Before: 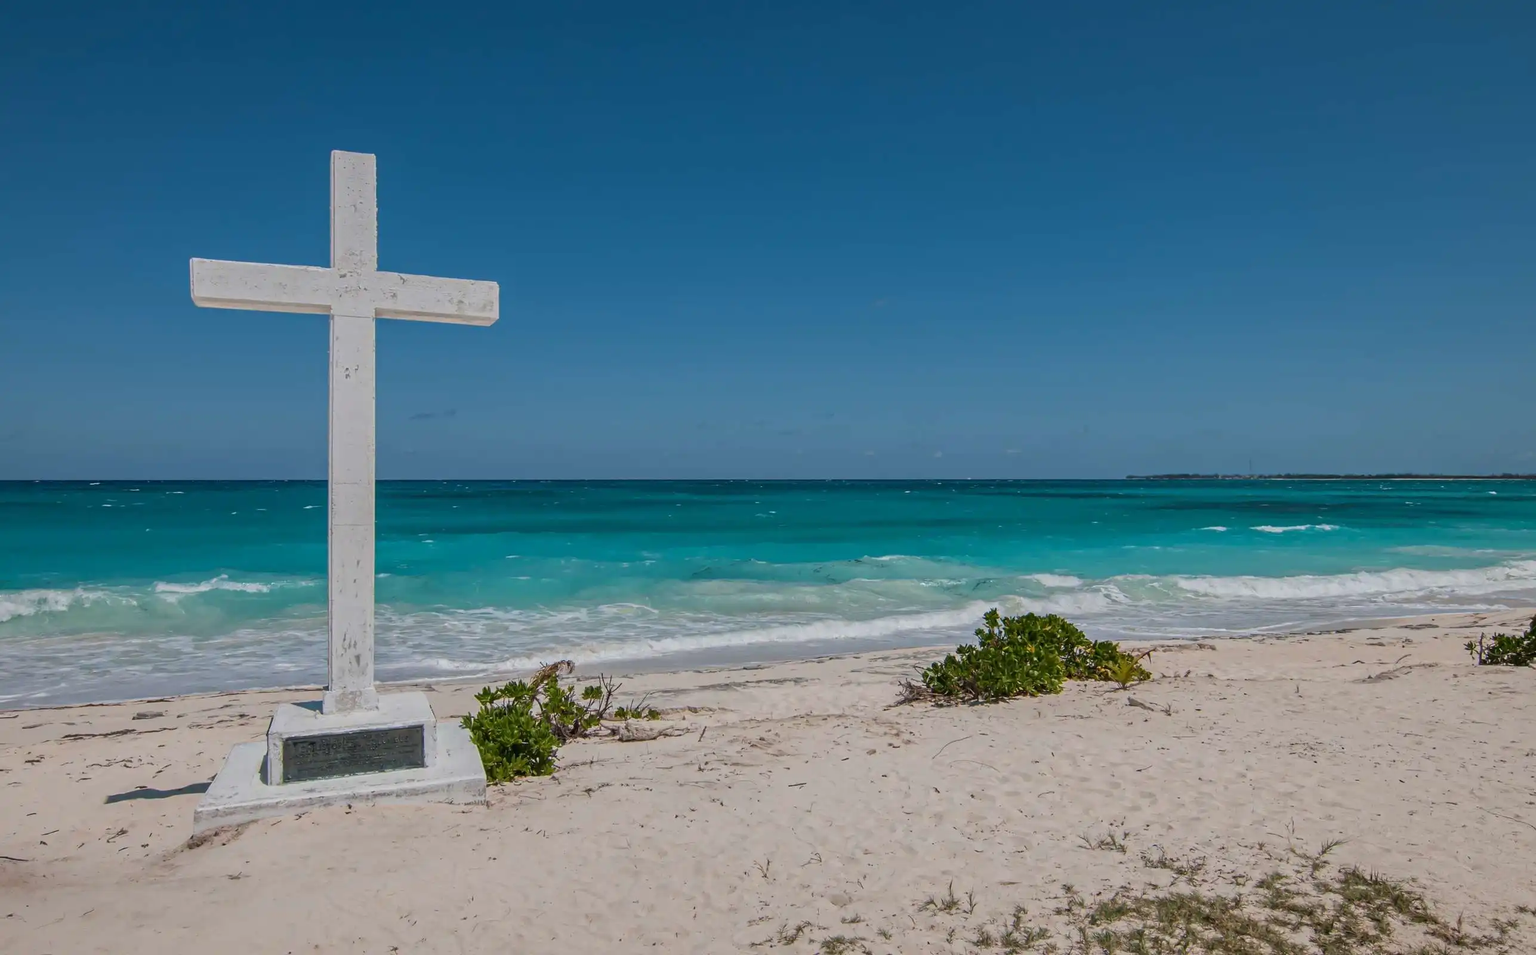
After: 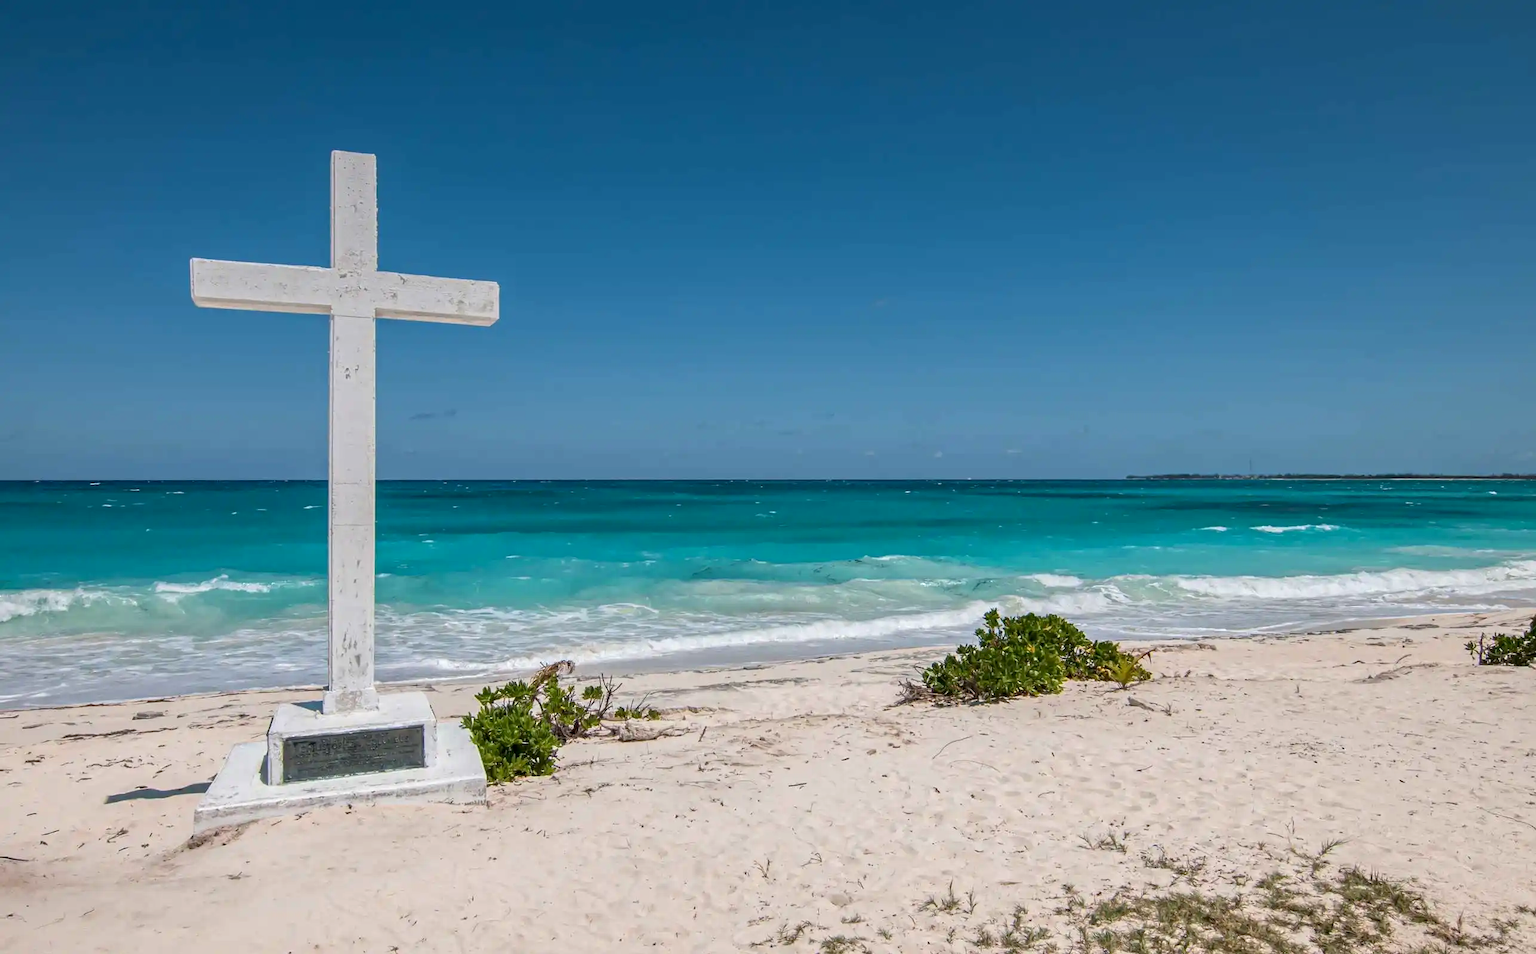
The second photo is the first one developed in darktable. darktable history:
local contrast: highlights 100%, shadows 100%, detail 120%, midtone range 0.2
exposure: black level correction 0.001, exposure 0.675 EV, compensate highlight preservation false
graduated density: on, module defaults
